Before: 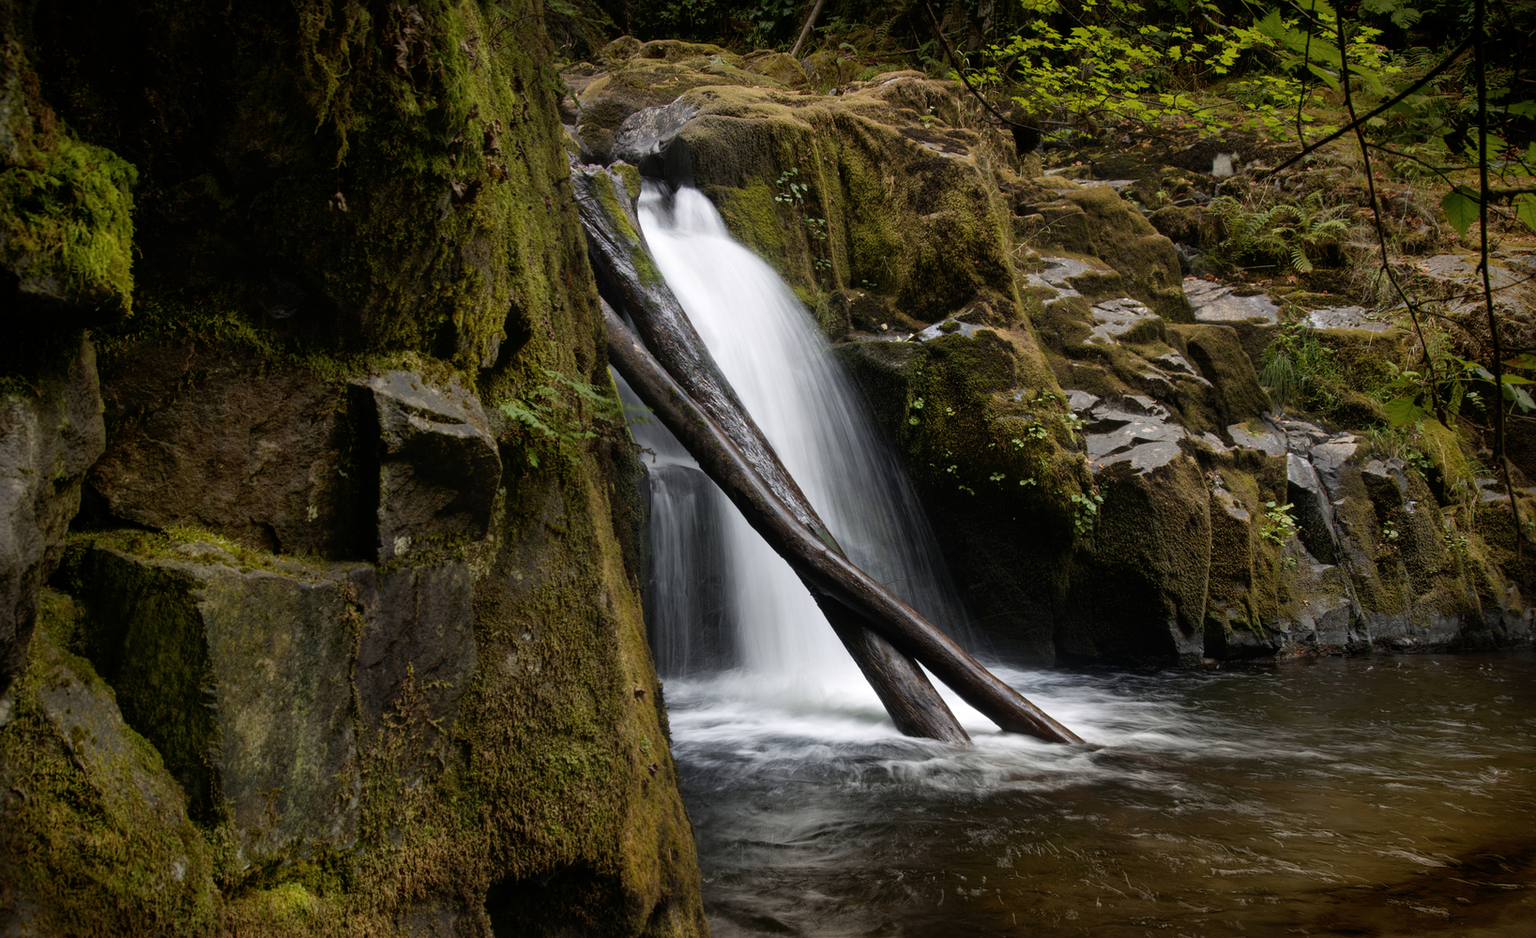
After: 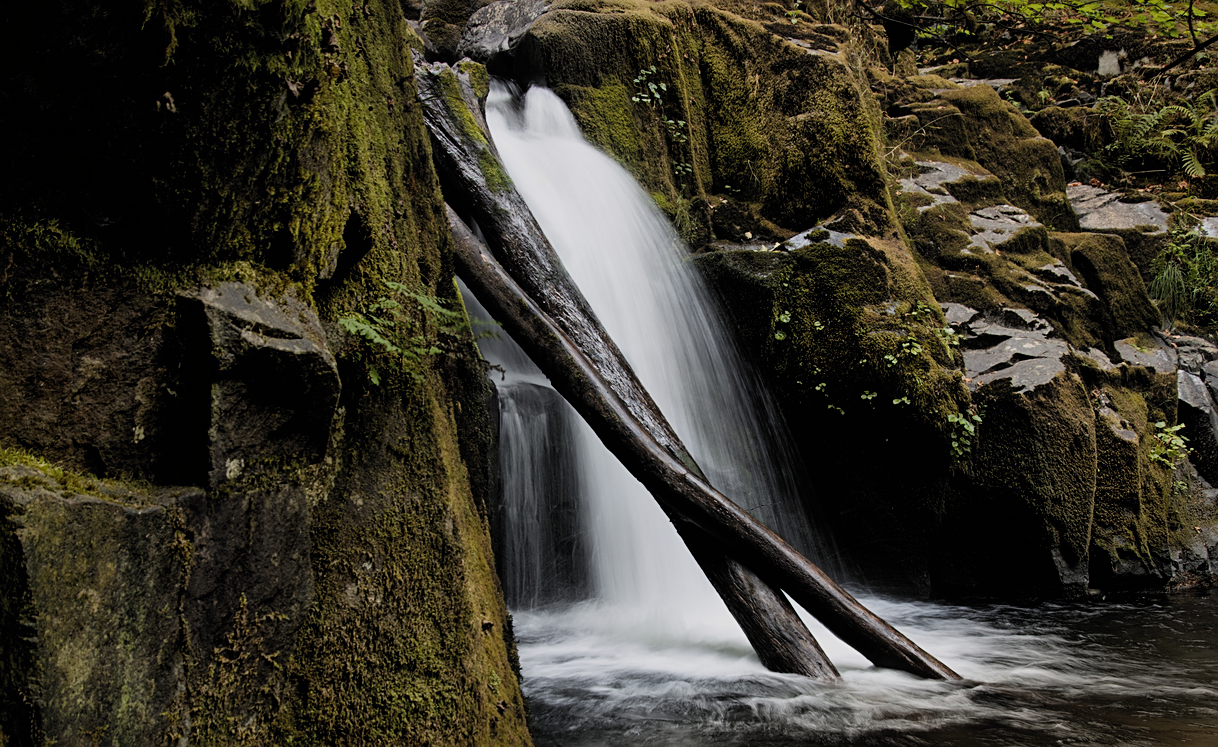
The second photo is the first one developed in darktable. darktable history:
crop and rotate: left 11.889%, top 11.391%, right 13.657%, bottom 13.84%
sharpen: amount 0.482
filmic rgb: black relative exposure -7.65 EV, white relative exposure 3.98 EV, threshold 2.98 EV, hardness 4.01, contrast 1.094, highlights saturation mix -29.16%, color science v6 (2022), enable highlight reconstruction true
